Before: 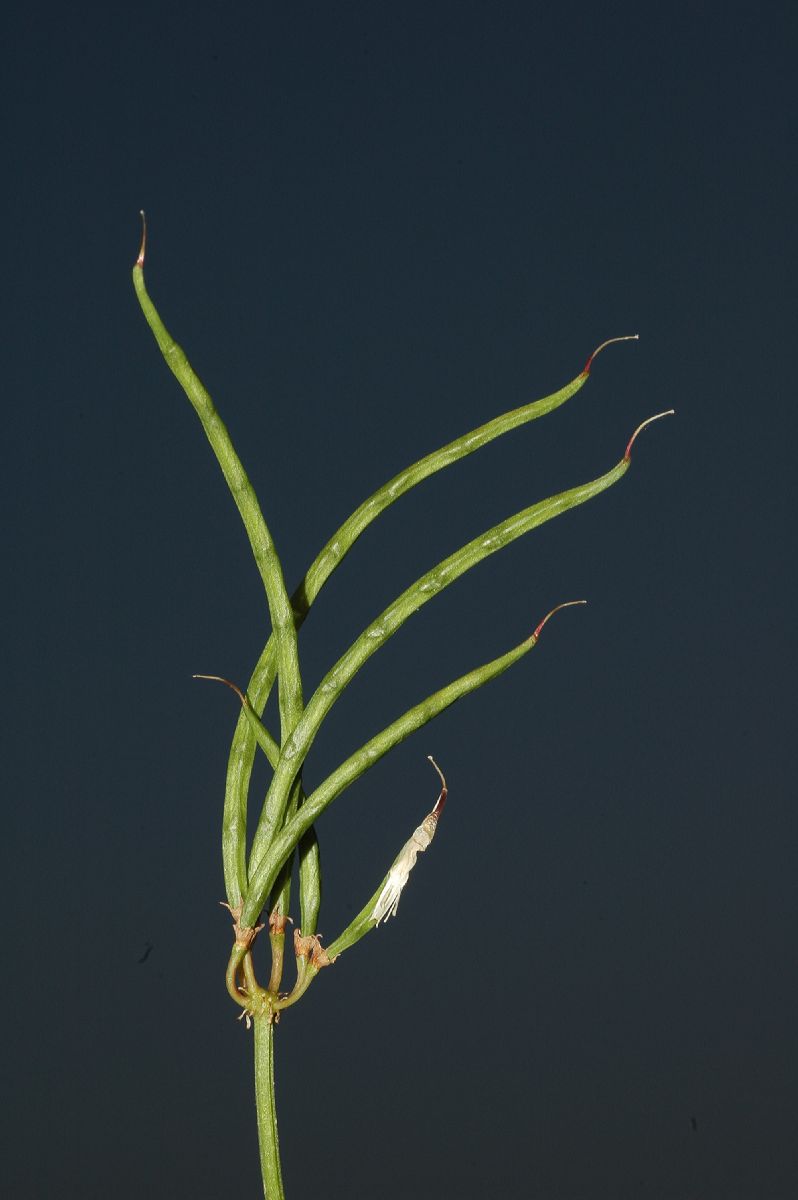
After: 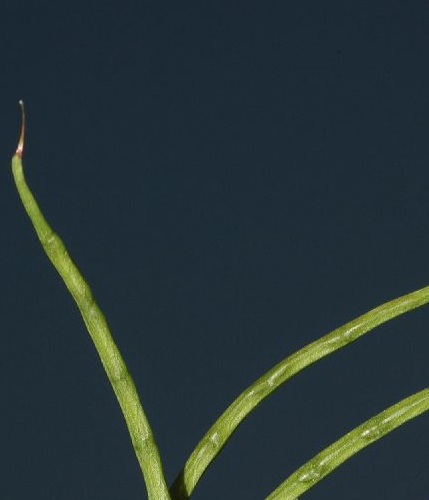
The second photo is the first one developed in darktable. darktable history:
crop: left 15.183%, top 9.172%, right 31.039%, bottom 49.085%
